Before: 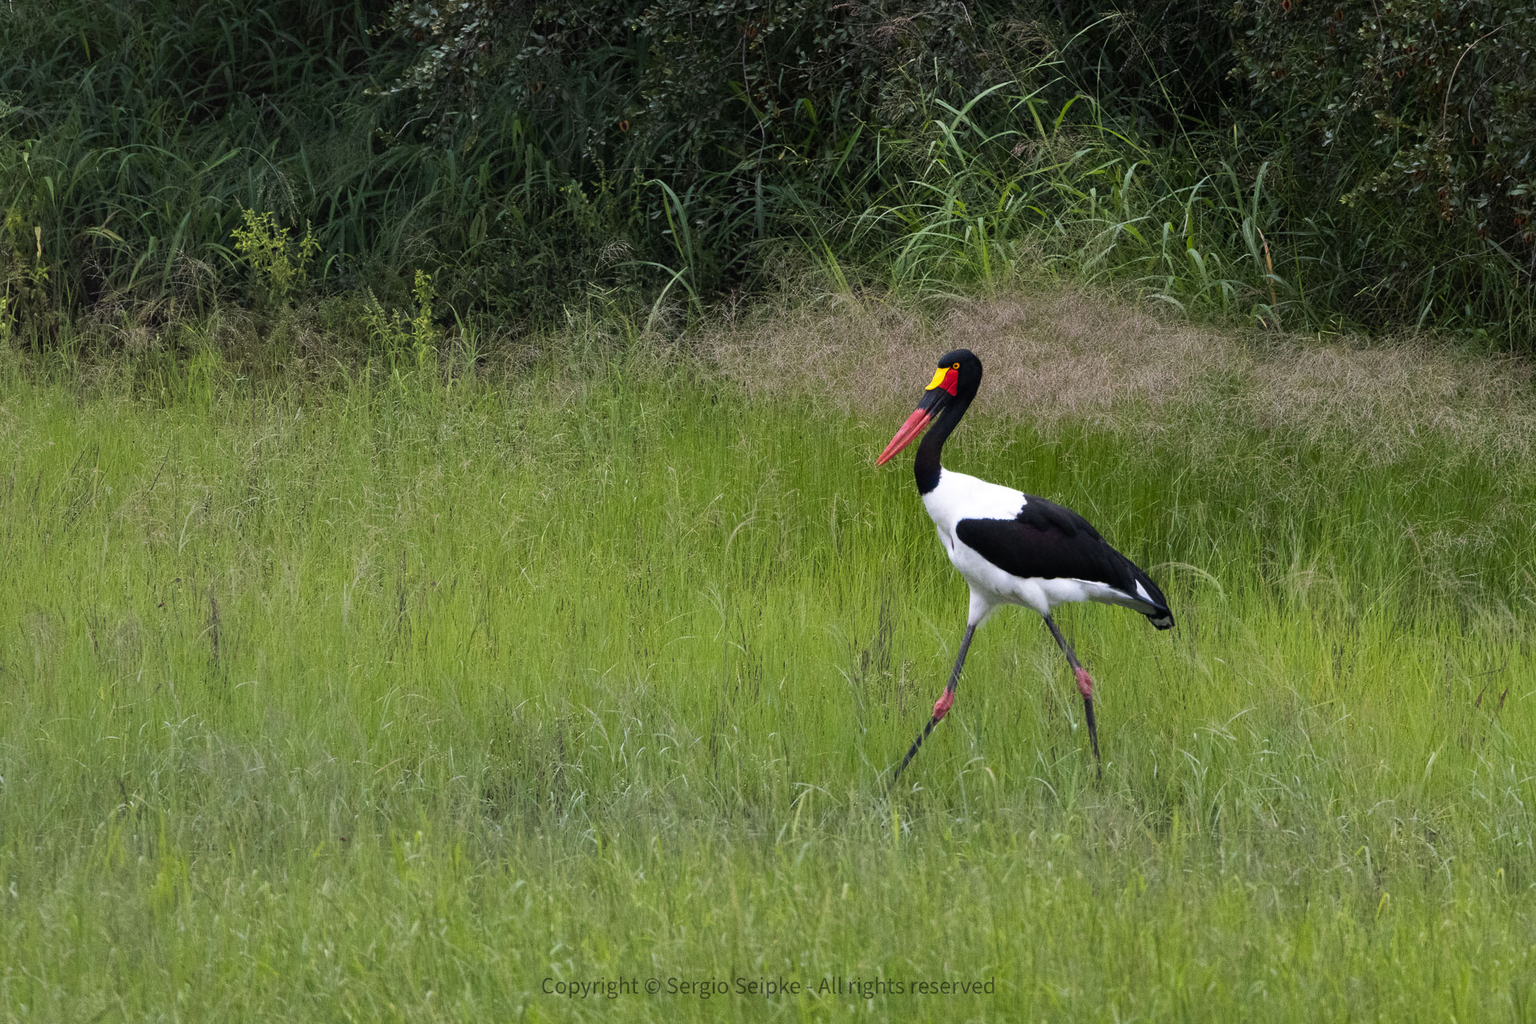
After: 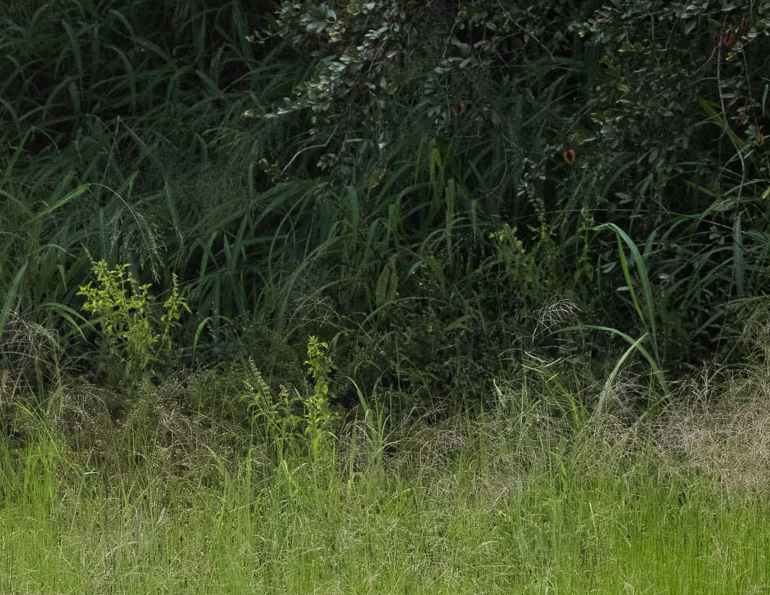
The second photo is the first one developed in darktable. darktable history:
crop and rotate: left 11%, top 0.08%, right 48.863%, bottom 53.375%
color correction: highlights b* 0.016, saturation 1.1
